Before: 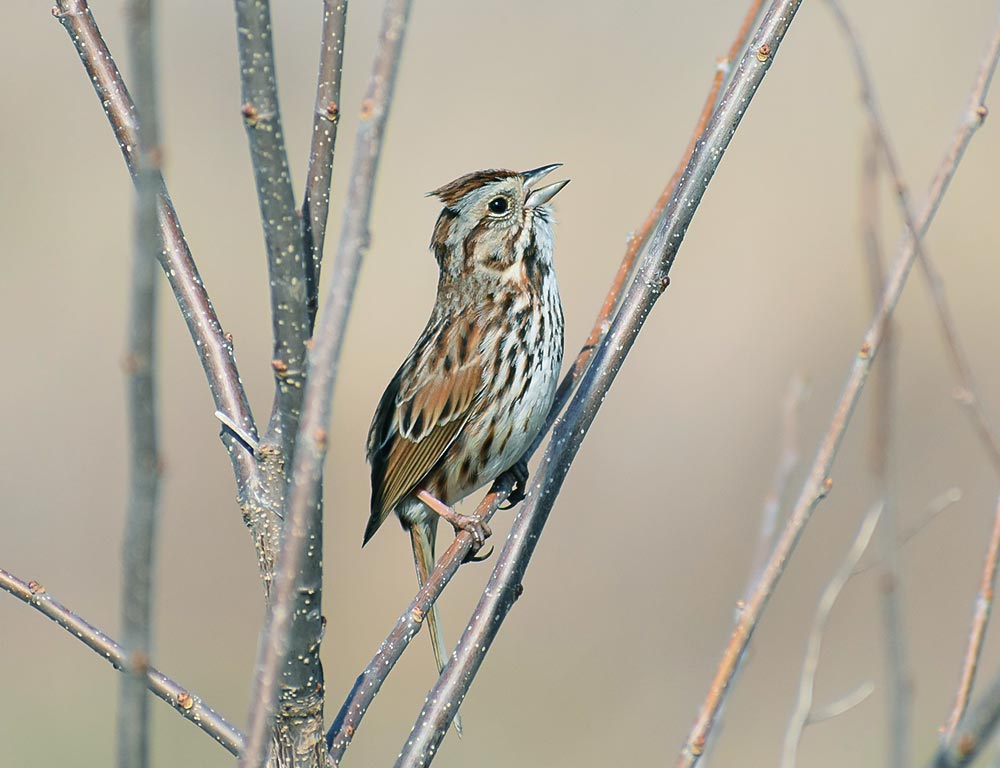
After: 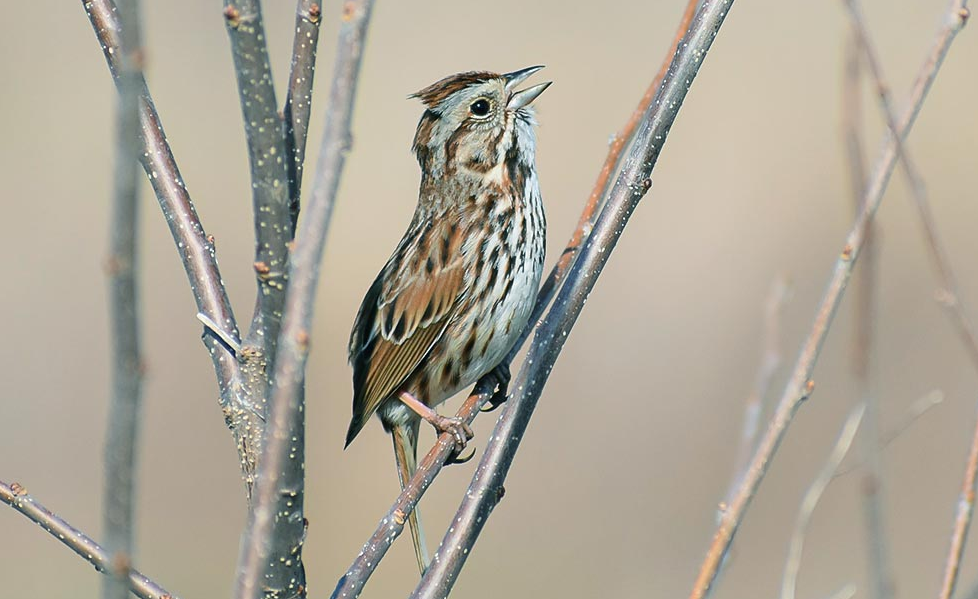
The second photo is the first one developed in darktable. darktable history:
crop and rotate: left 1.855%, top 12.813%, right 0.308%, bottom 9.191%
